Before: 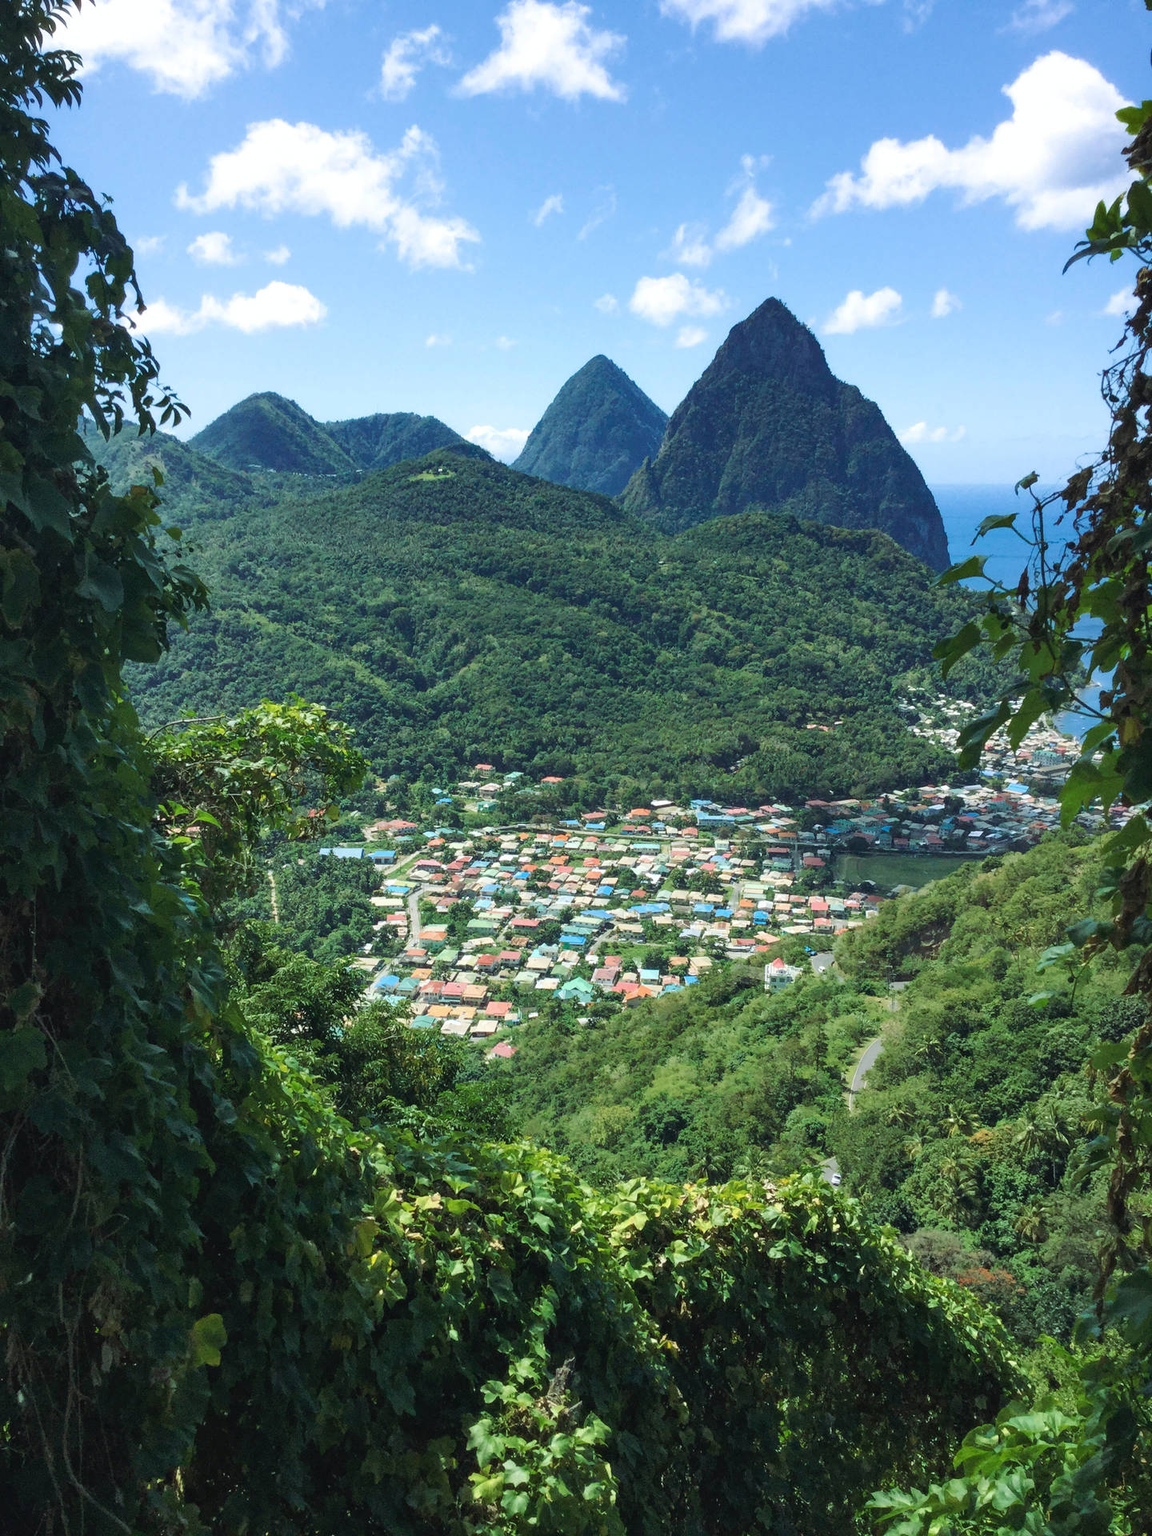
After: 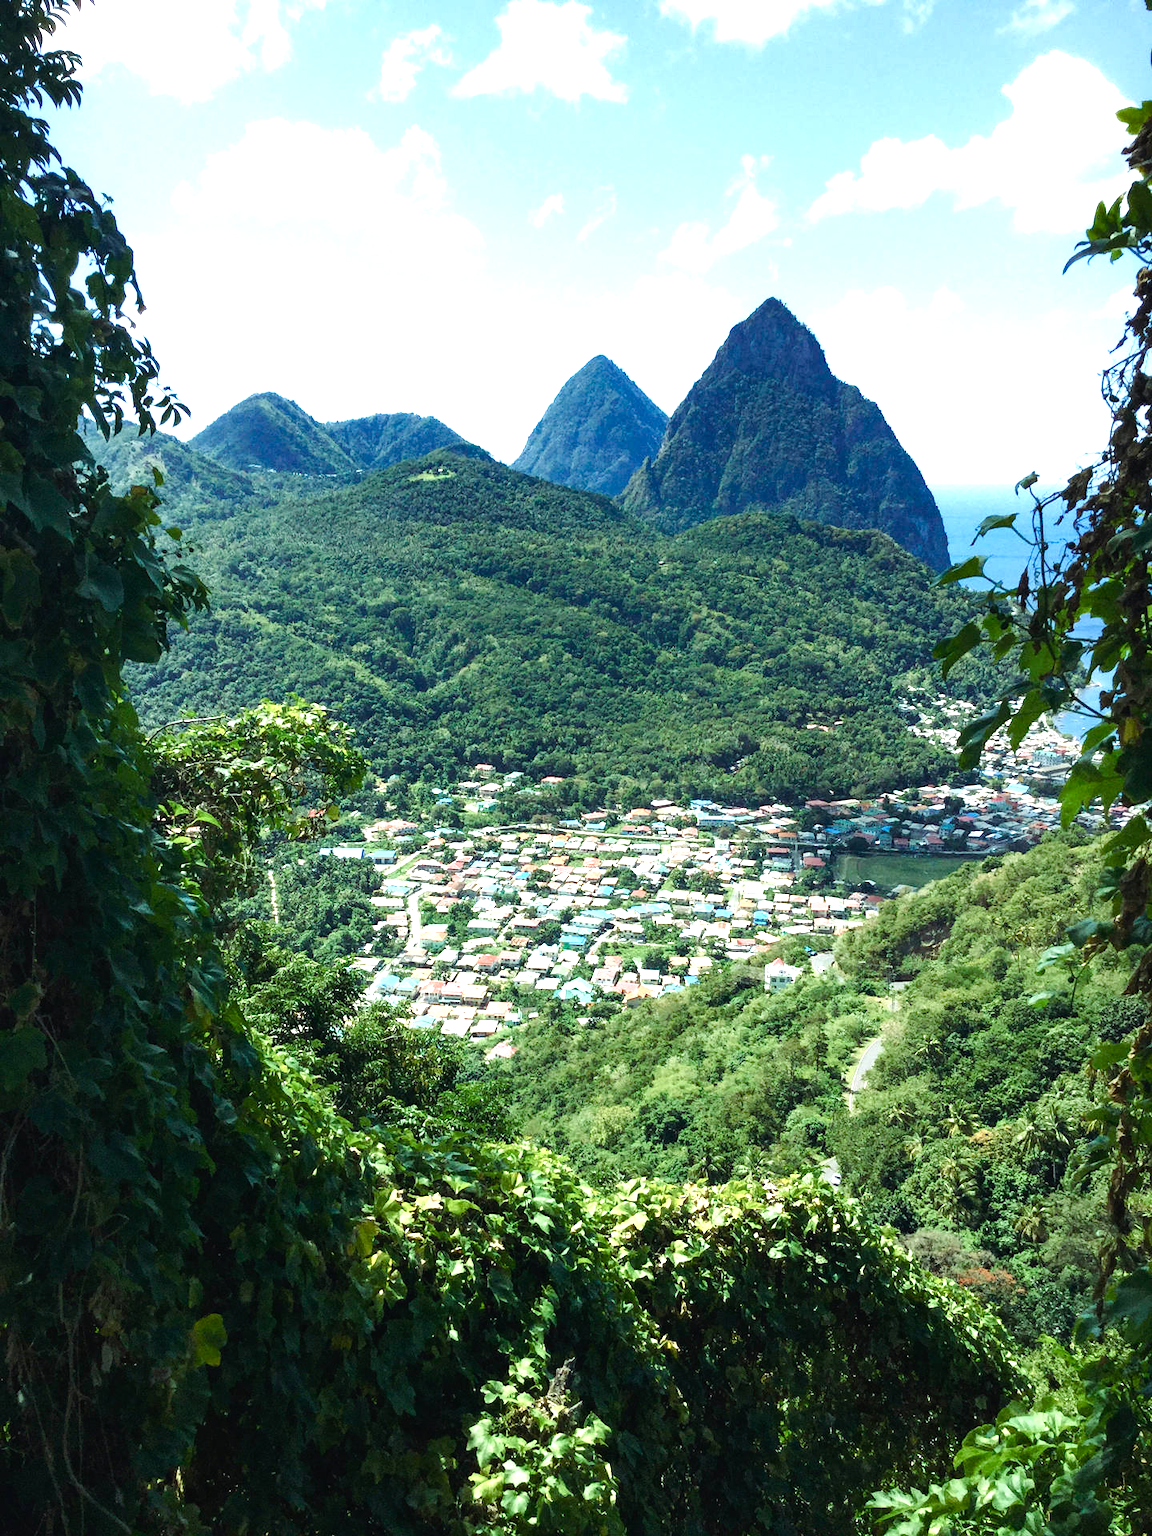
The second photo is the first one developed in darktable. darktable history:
color balance rgb: perceptual saturation grading › global saturation 20%, perceptual saturation grading › highlights -50.21%, perceptual saturation grading › shadows 30.535%, perceptual brilliance grading › highlights 9.624%, perceptual brilliance grading › mid-tones 5.105%, global vibrance 9.589%
tone equalizer: -8 EV -0.714 EV, -7 EV -0.724 EV, -6 EV -0.568 EV, -5 EV -0.406 EV, -3 EV 0.405 EV, -2 EV 0.6 EV, -1 EV 0.695 EV, +0 EV 0.778 EV, mask exposure compensation -0.51 EV
